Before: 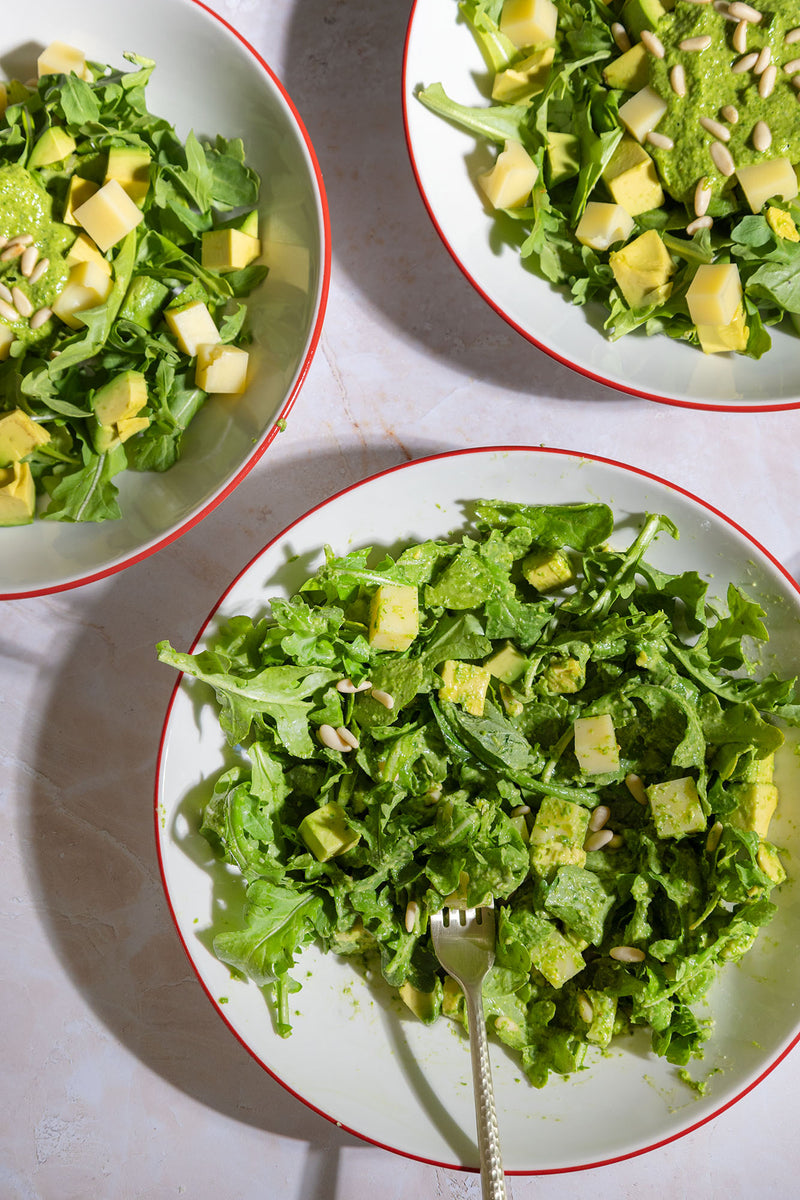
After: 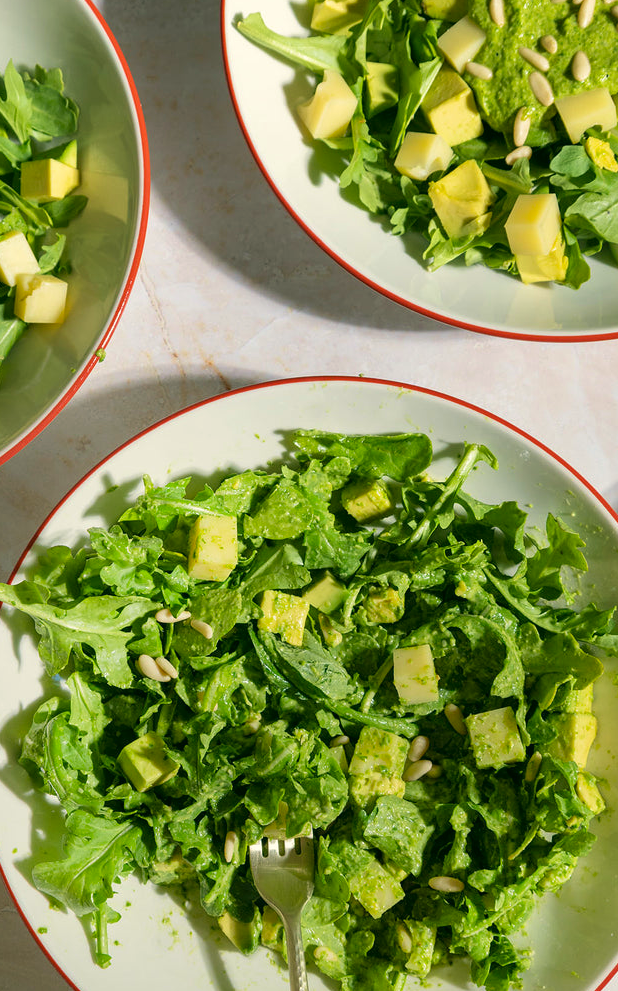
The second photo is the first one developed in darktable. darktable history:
crop: left 22.743%, top 5.849%, bottom 11.535%
velvia: on, module defaults
color correction: highlights a* -0.393, highlights b* 9.44, shadows a* -9.31, shadows b* 0.779
